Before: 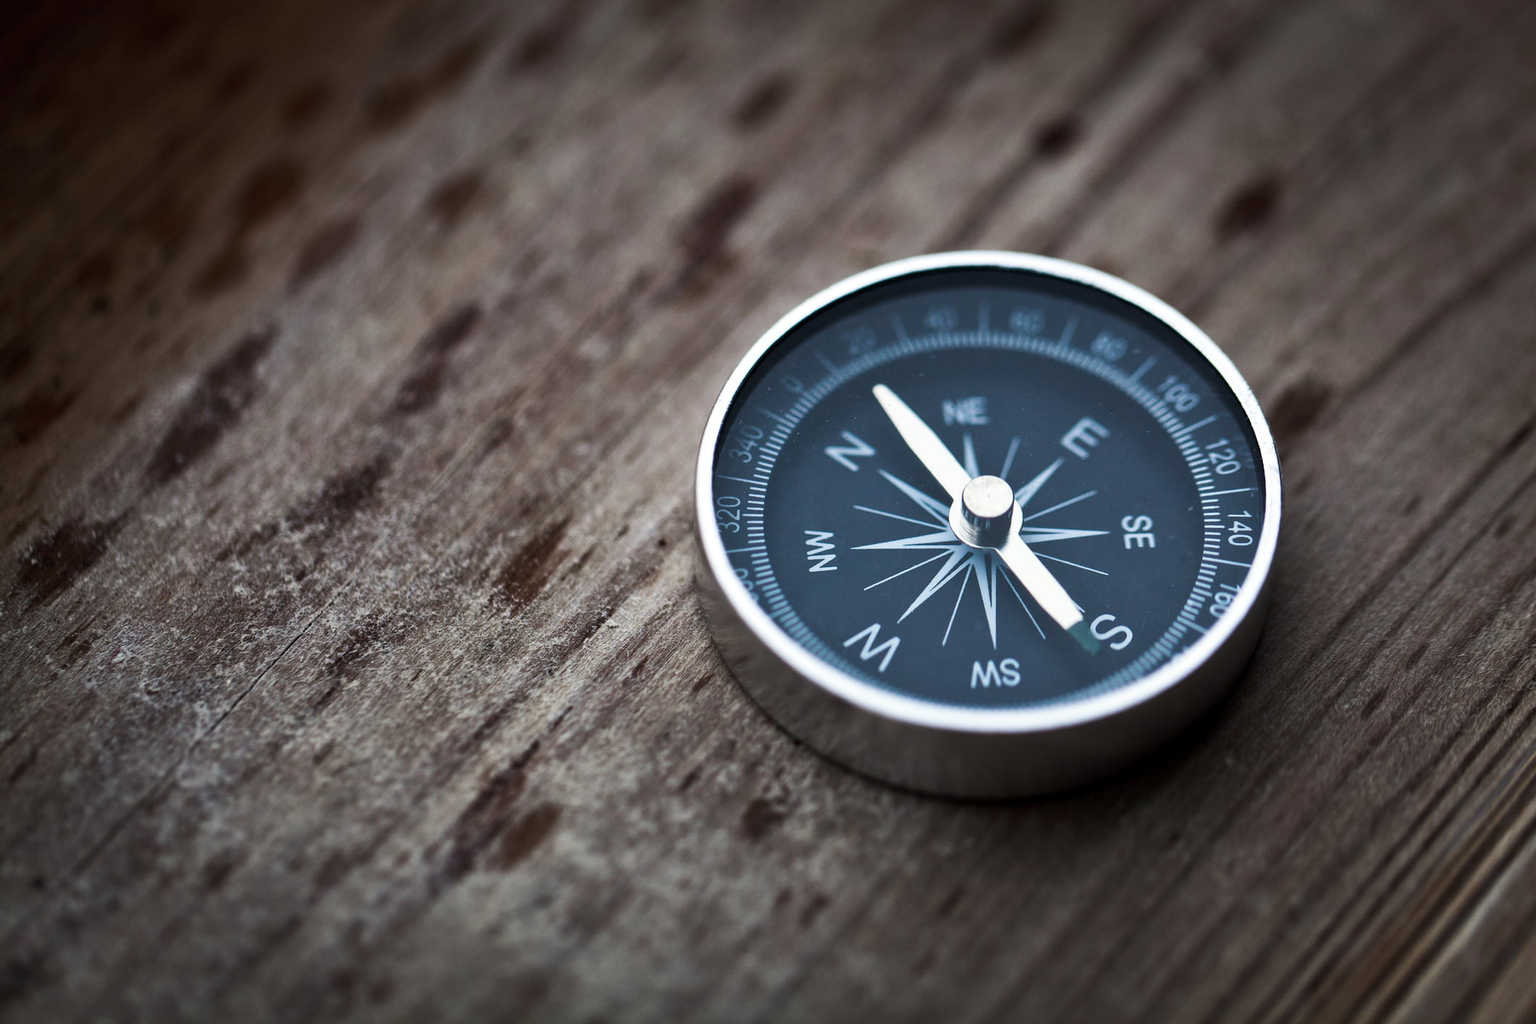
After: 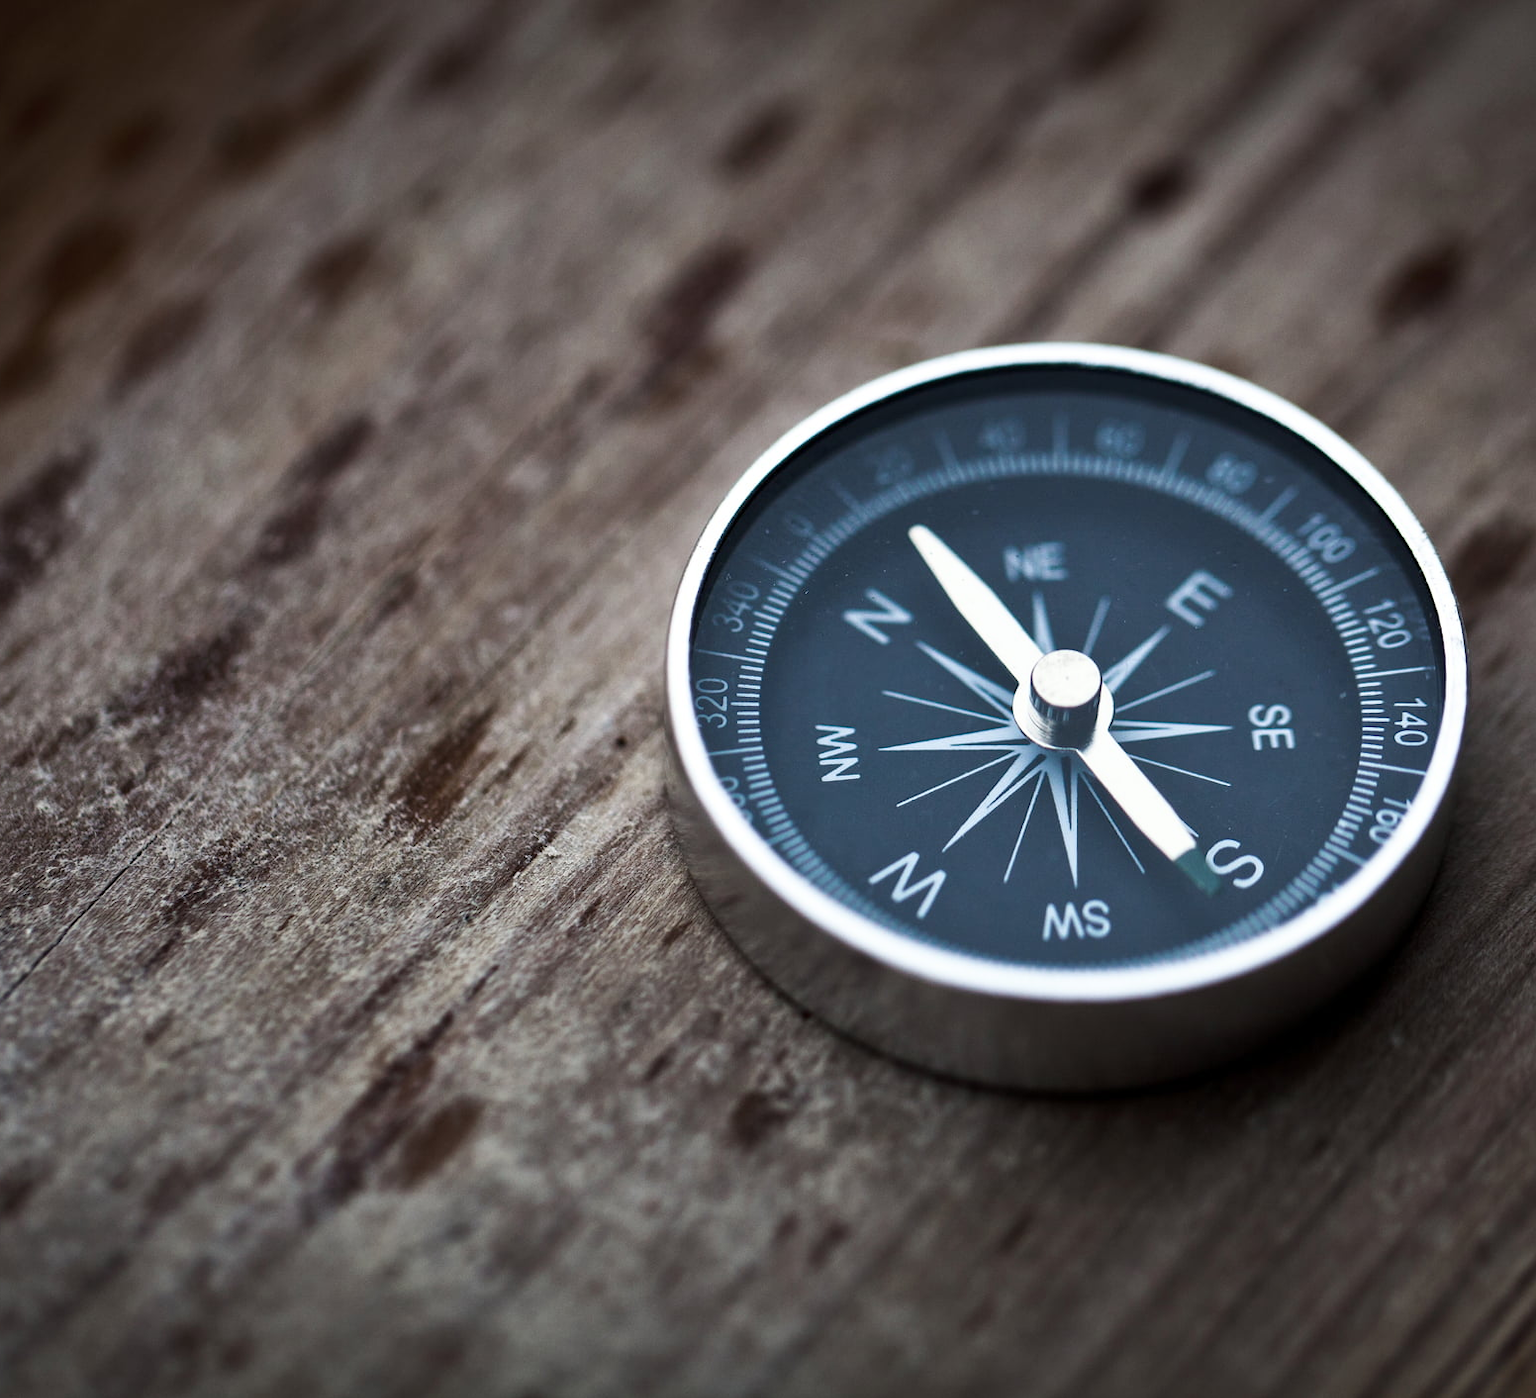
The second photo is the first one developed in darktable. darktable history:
crop: left 13.571%, top 0%, right 13.23%
shadows and highlights: shadows 1.28, highlights 38.97
